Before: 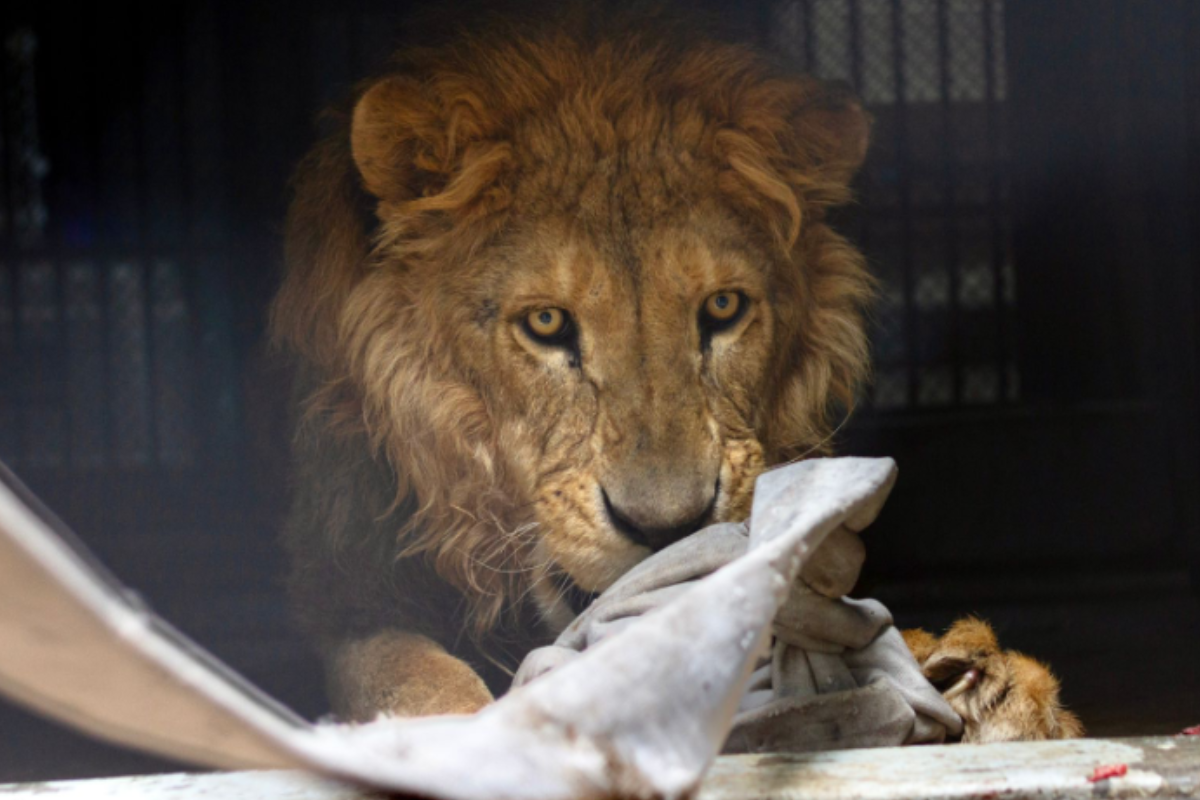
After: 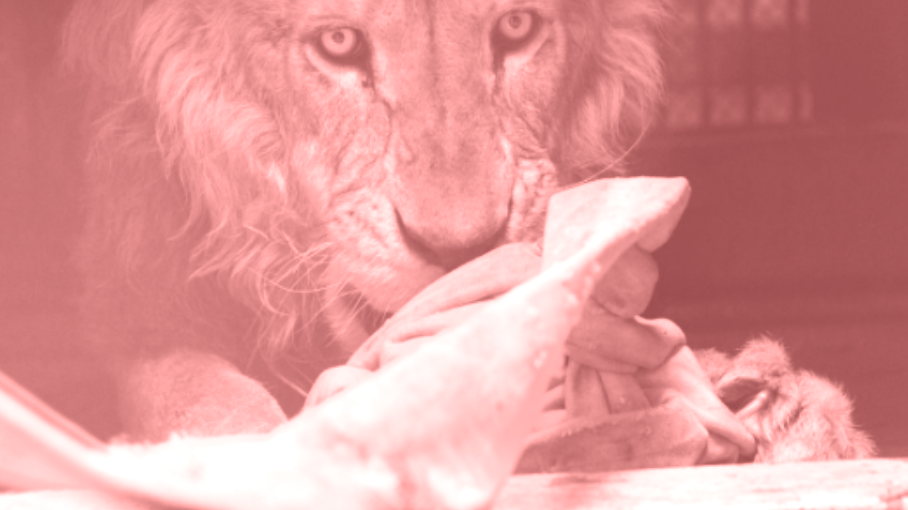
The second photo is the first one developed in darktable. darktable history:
crop and rotate: left 17.299%, top 35.115%, right 7.015%, bottom 1.024%
exposure: black level correction 0, exposure 1.3 EV, compensate exposure bias true, compensate highlight preservation false
colorize: saturation 51%, source mix 50.67%, lightness 50.67%
